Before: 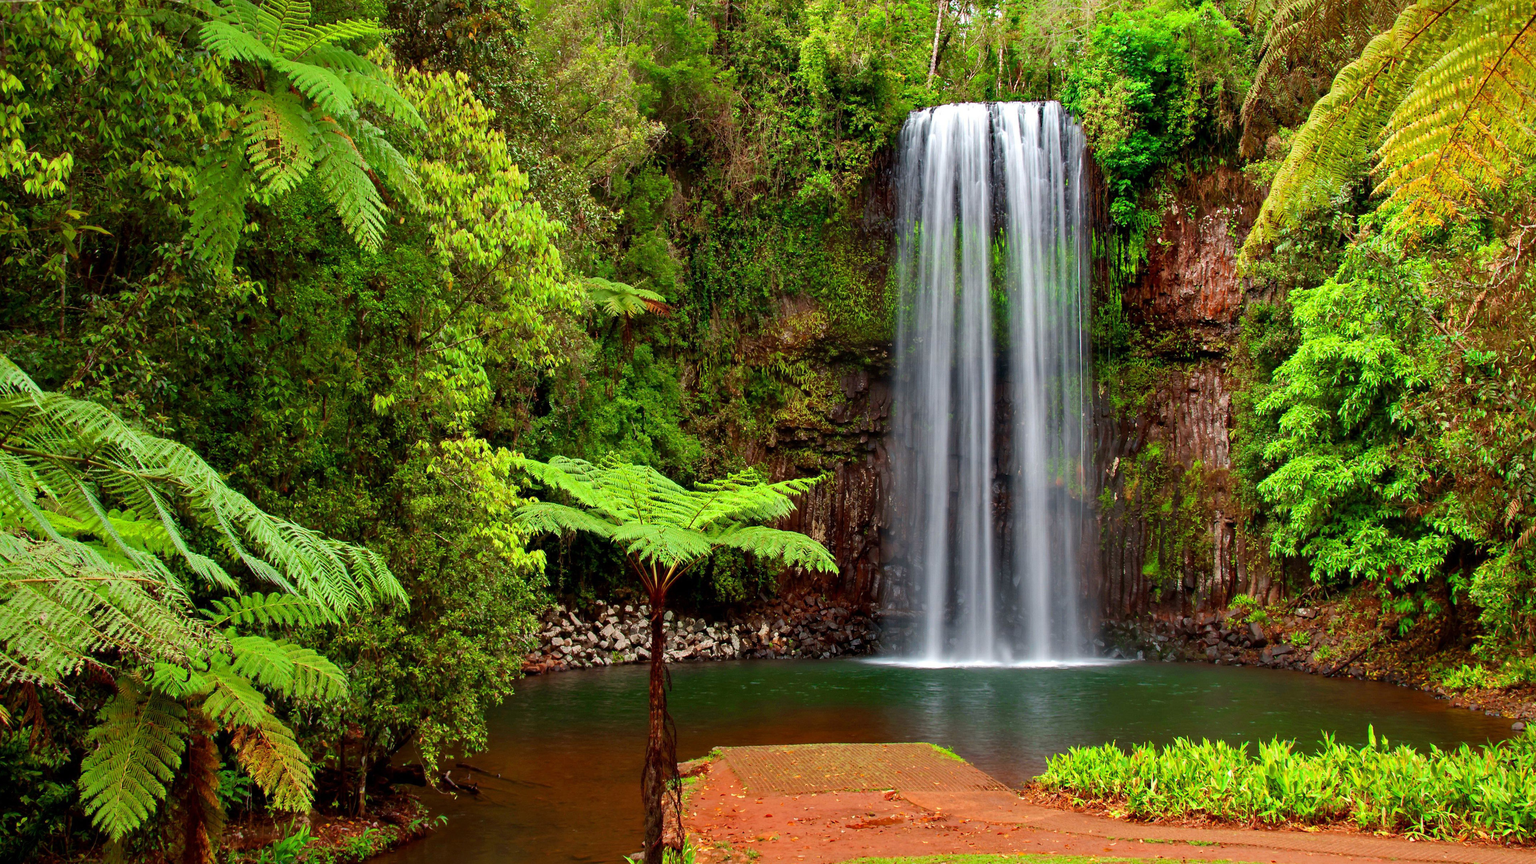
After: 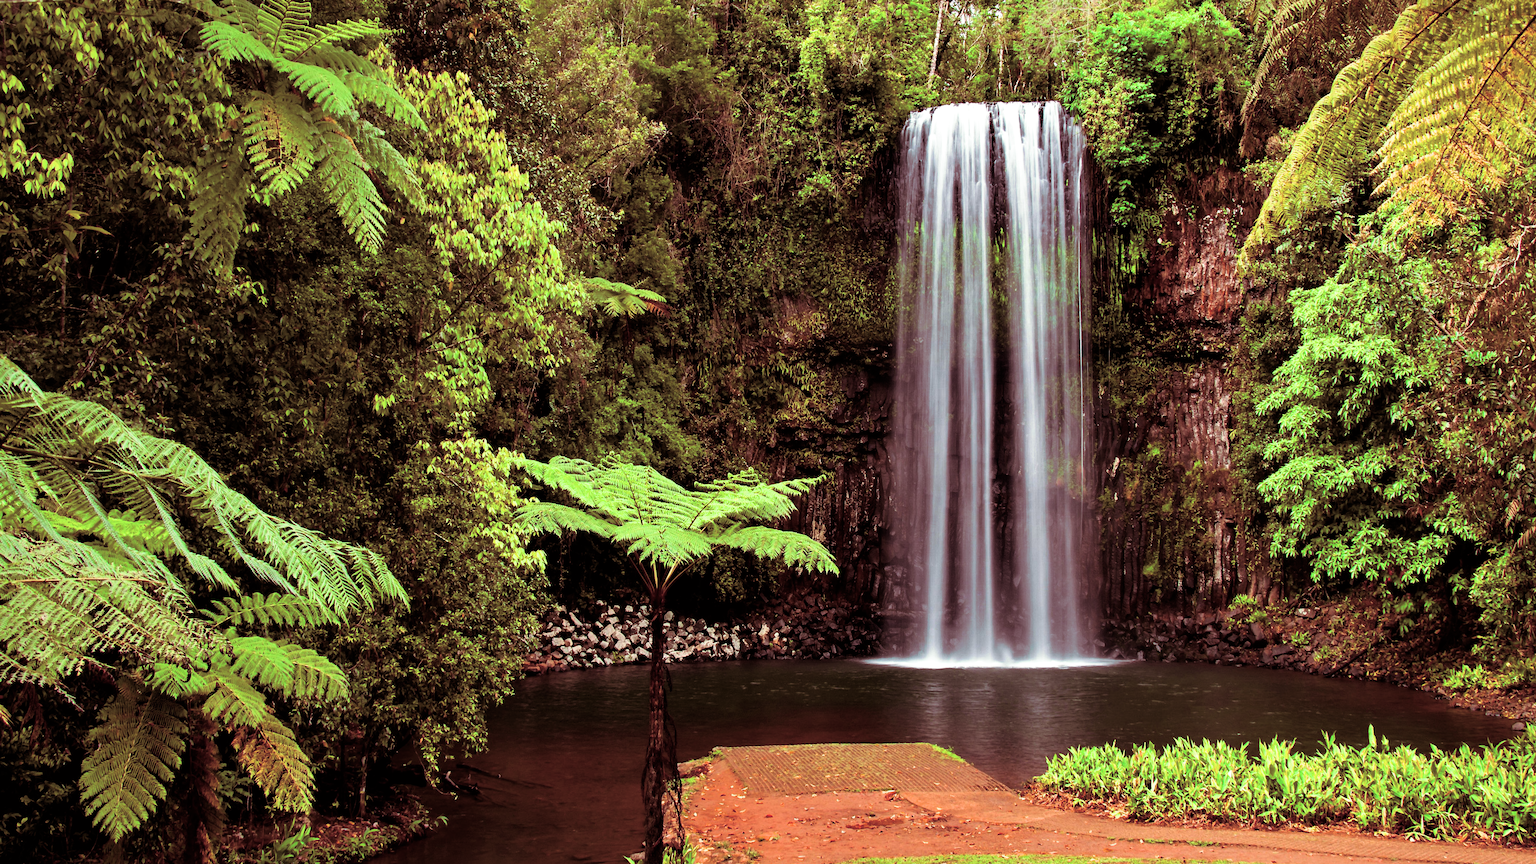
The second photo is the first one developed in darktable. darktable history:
split-toning: on, module defaults
filmic rgb: white relative exposure 2.34 EV, hardness 6.59
